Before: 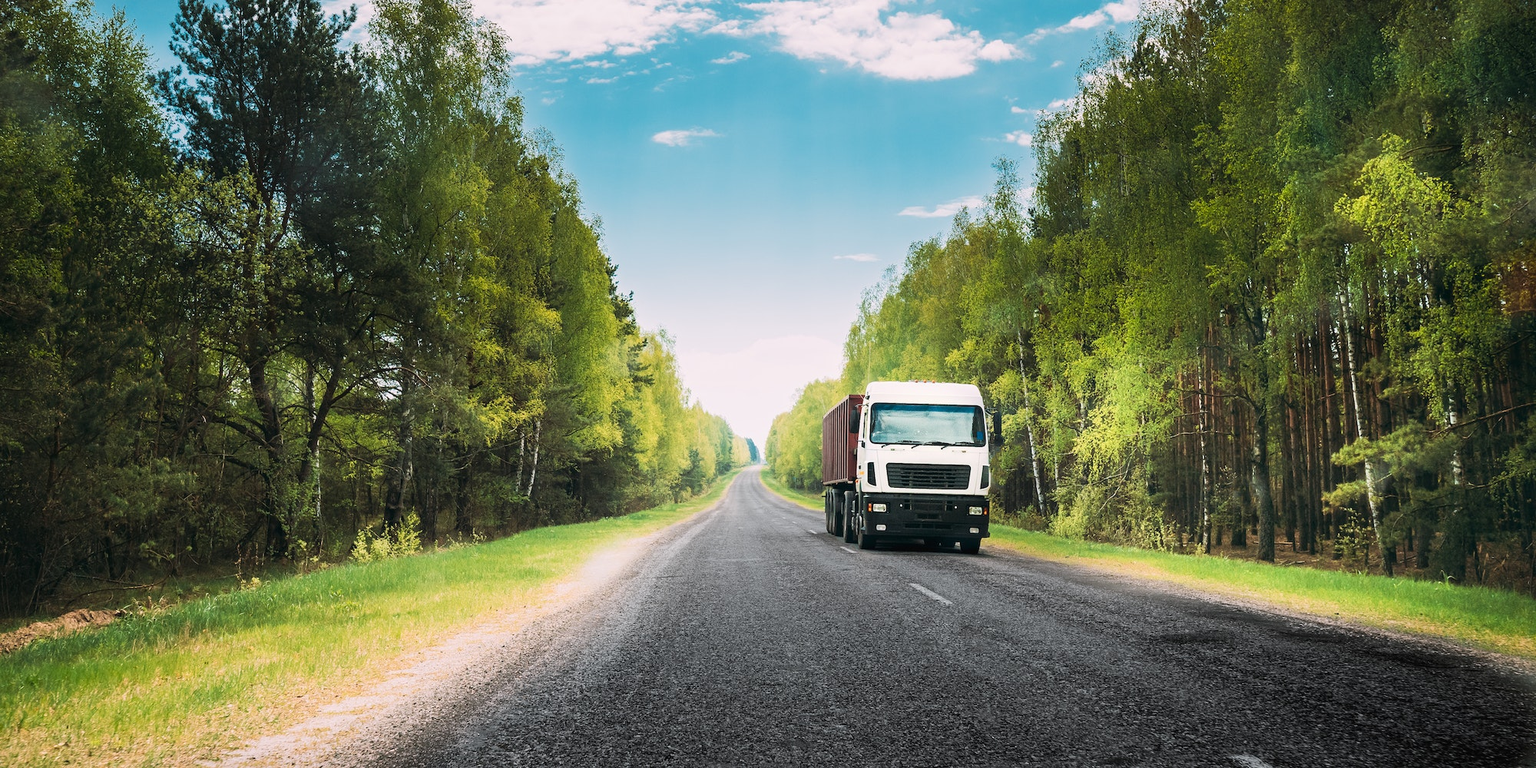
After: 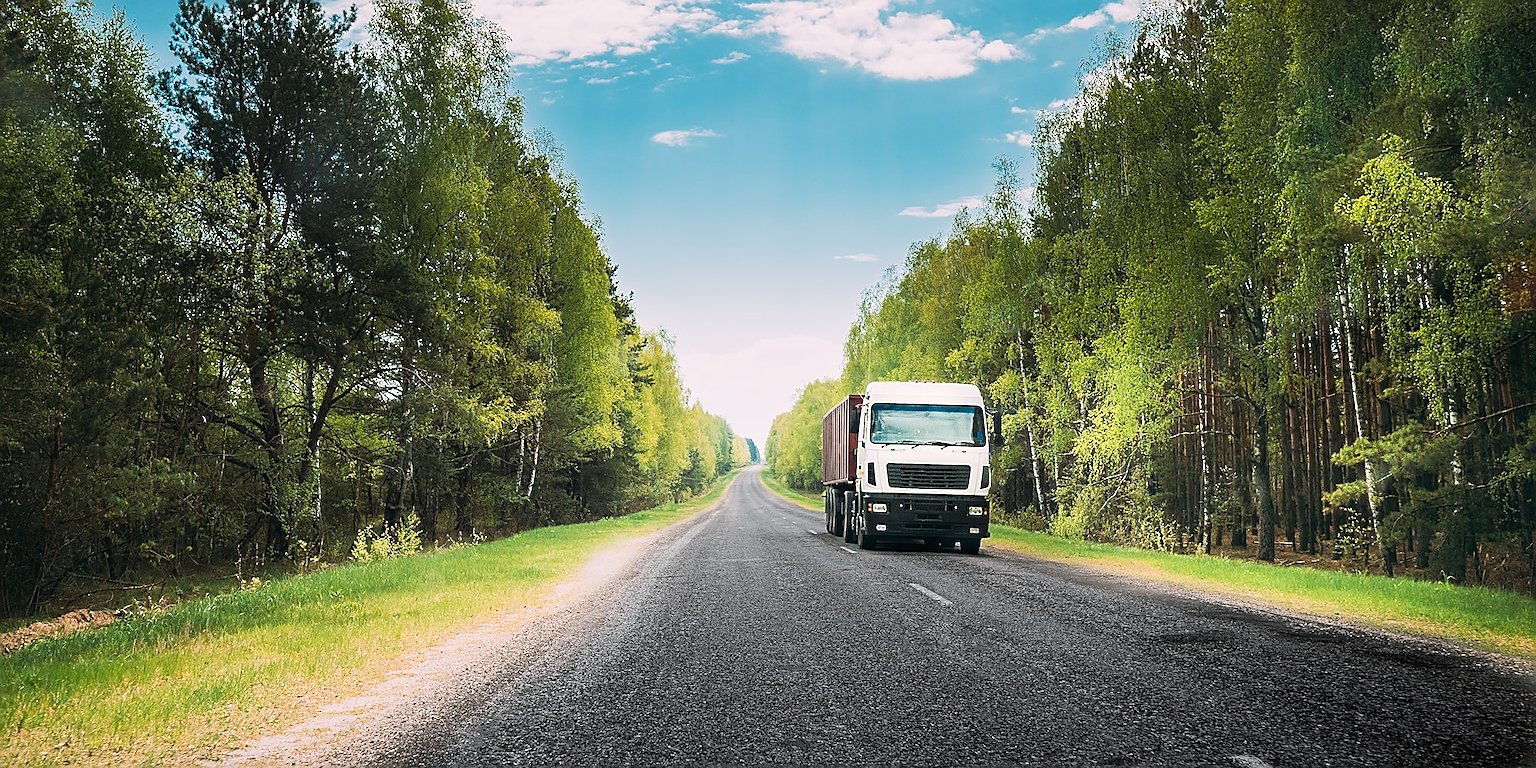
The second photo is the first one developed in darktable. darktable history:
sharpen: radius 1.425, amount 1.262, threshold 0.776
exposure: compensate highlight preservation false
